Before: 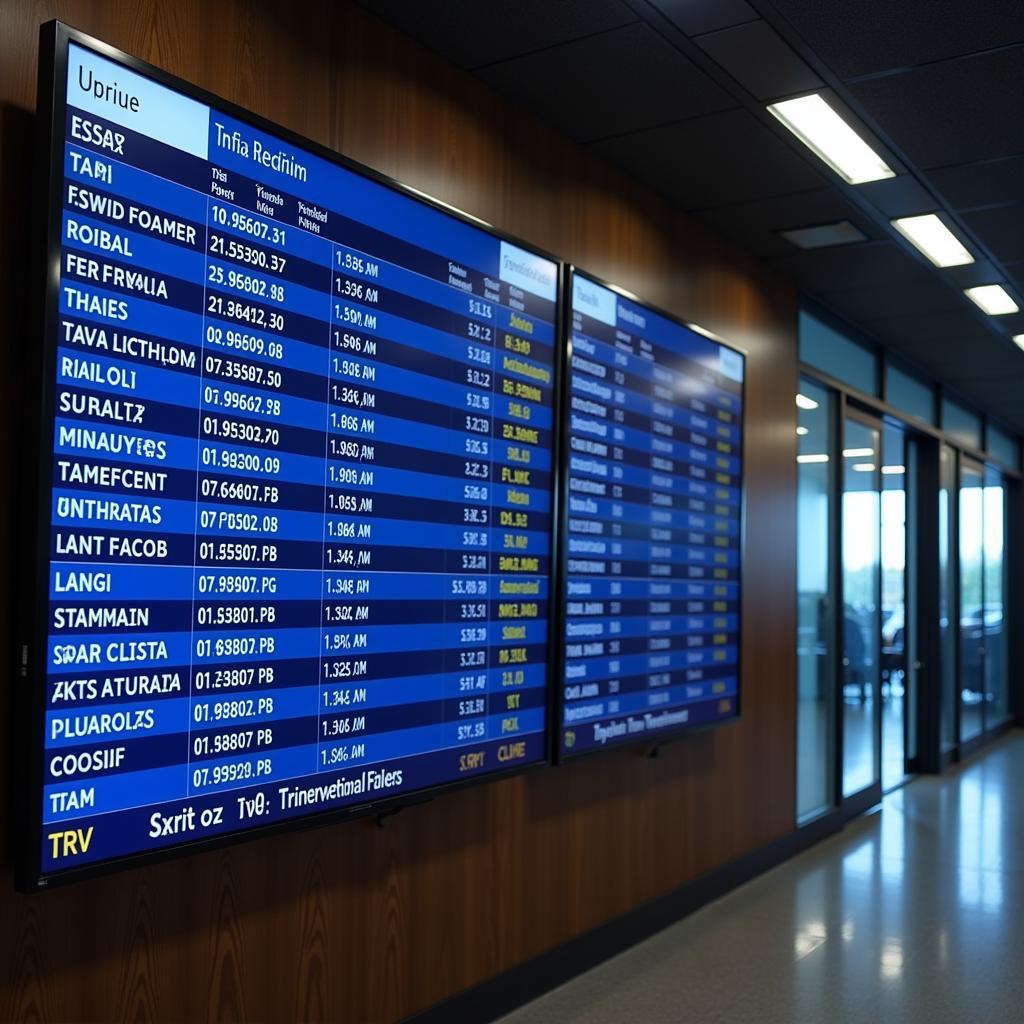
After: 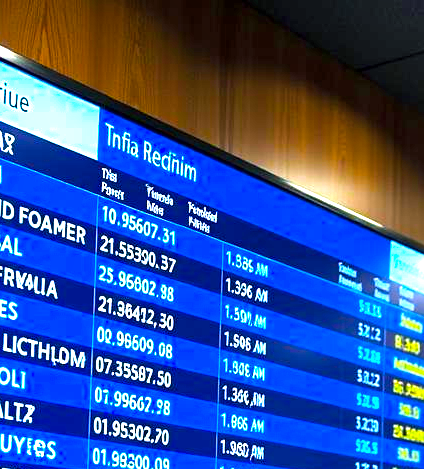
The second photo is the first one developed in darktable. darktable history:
exposure: black level correction 0.001, exposure 1.834 EV, compensate highlight preservation false
crop and rotate: left 10.83%, top 0.068%, right 47.713%, bottom 54.079%
color balance rgb: shadows lift › luminance -7.678%, shadows lift › chroma 2.445%, shadows lift › hue 163.09°, perceptual saturation grading › global saturation 60.756%, perceptual saturation grading › highlights 19.649%, perceptual saturation grading › shadows -49.755%, global vibrance 25.123%, contrast 9.717%
shadows and highlights: radius 134.63, highlights color adjustment 72.79%, soften with gaussian
